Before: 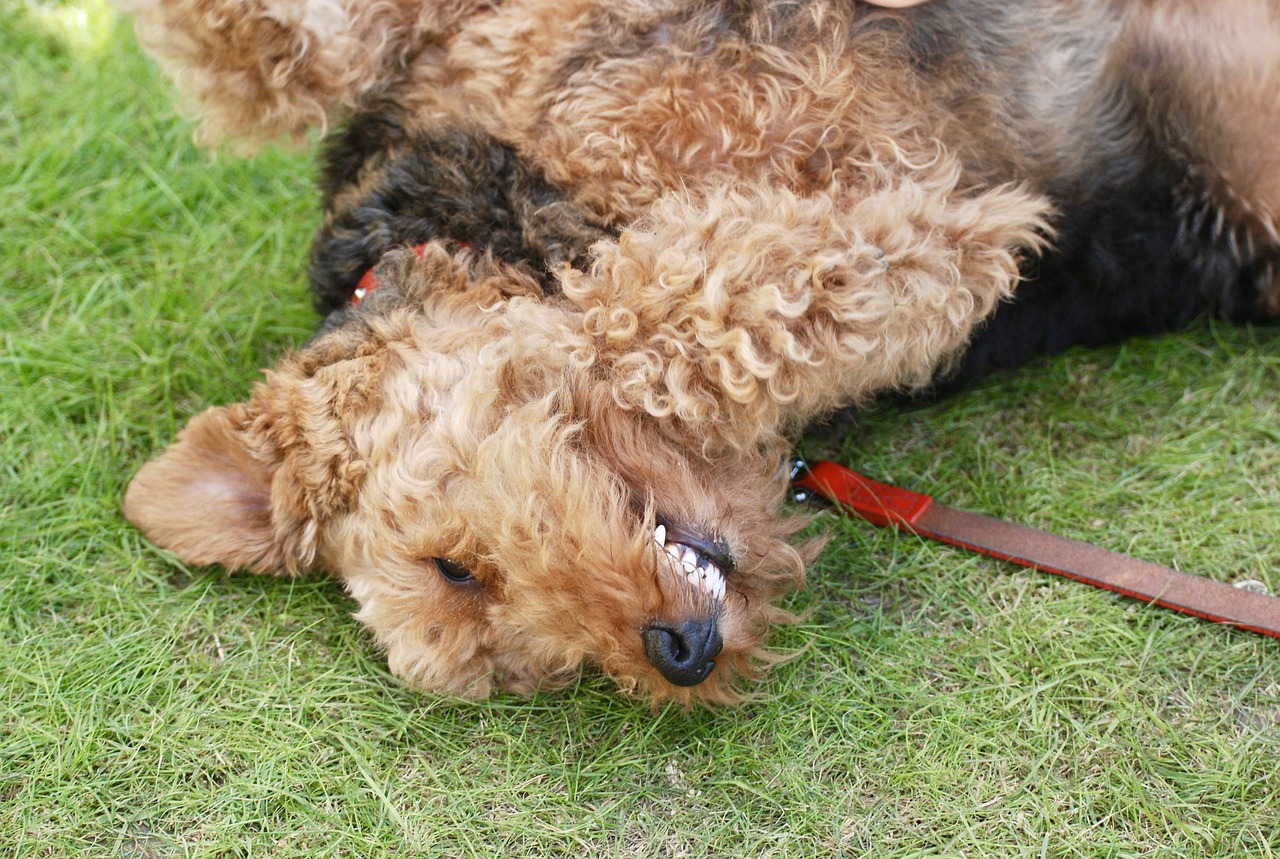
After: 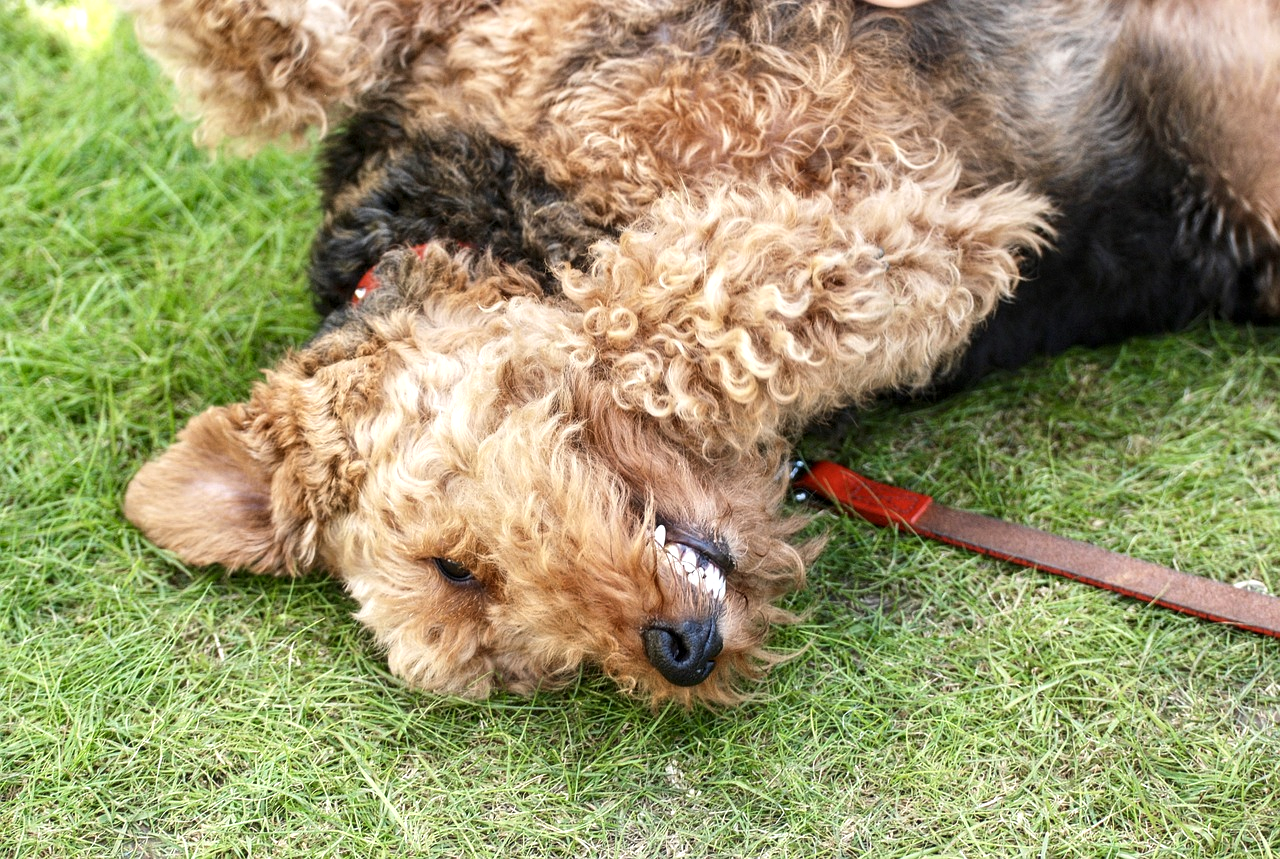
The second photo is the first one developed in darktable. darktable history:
tone equalizer: -8 EV -0.439 EV, -7 EV -0.394 EV, -6 EV -0.345 EV, -5 EV -0.234 EV, -3 EV 0.2 EV, -2 EV 0.34 EV, -1 EV 0.392 EV, +0 EV 0.398 EV, edges refinement/feathering 500, mask exposure compensation -1.57 EV, preserve details no
local contrast: on, module defaults
